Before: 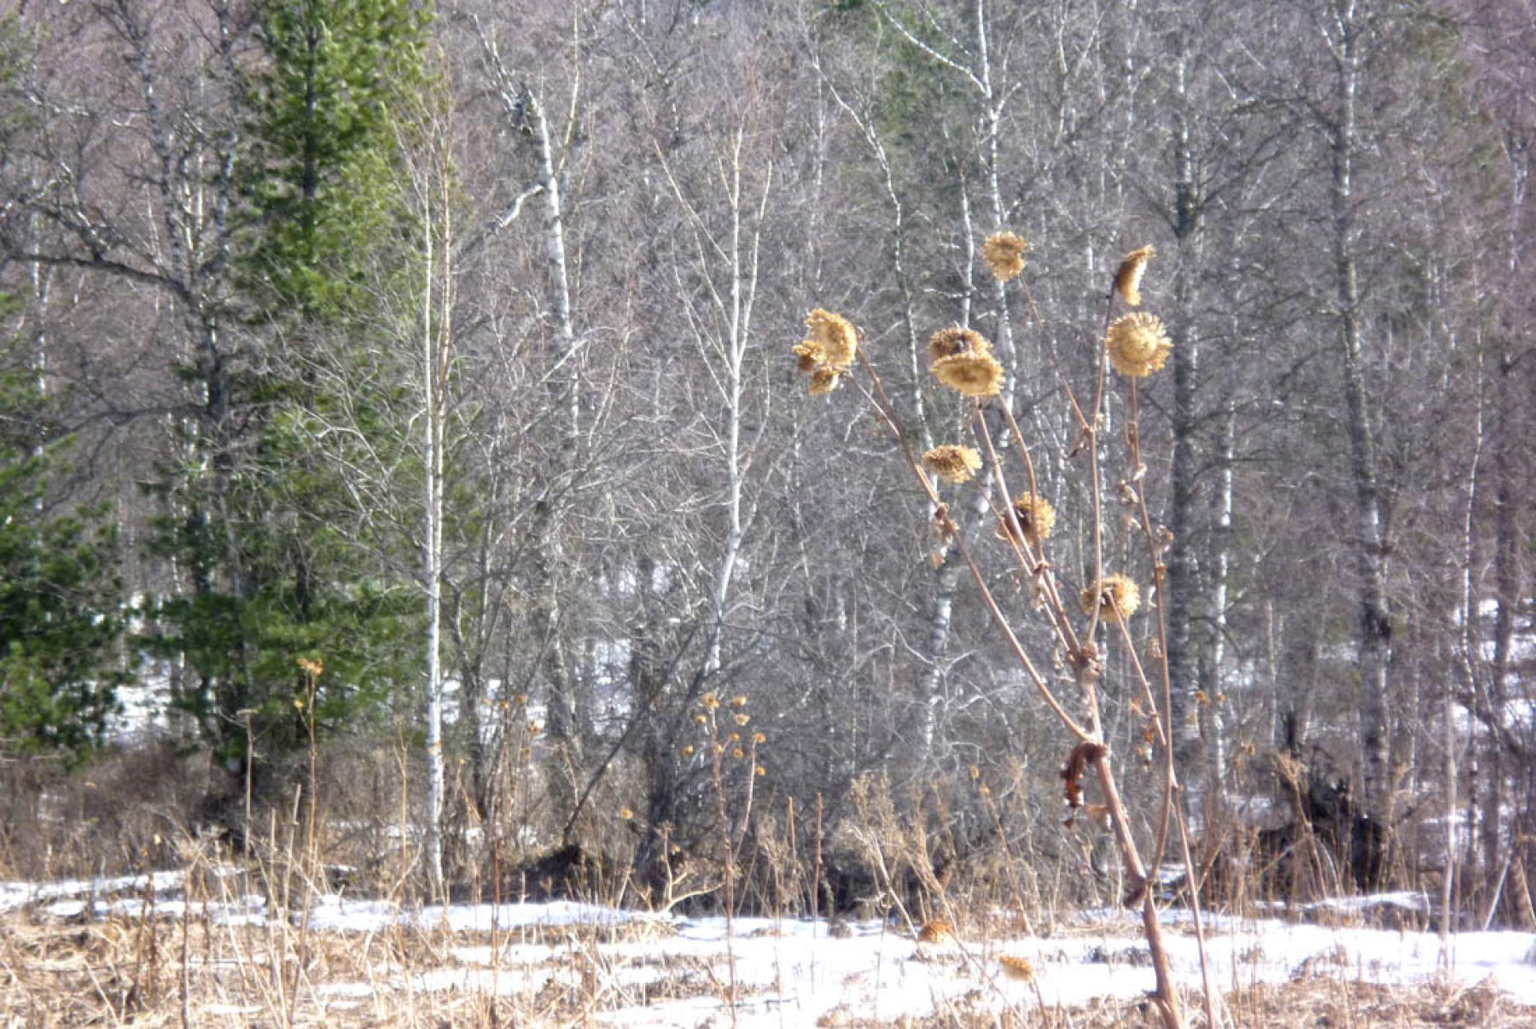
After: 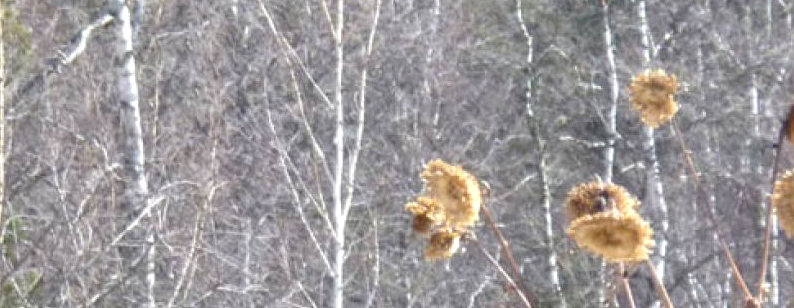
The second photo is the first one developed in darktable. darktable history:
exposure: black level correction 0.001, exposure 0.144 EV, compensate exposure bias true, compensate highlight preservation false
crop: left 29.067%, top 16.807%, right 26.785%, bottom 57.629%
